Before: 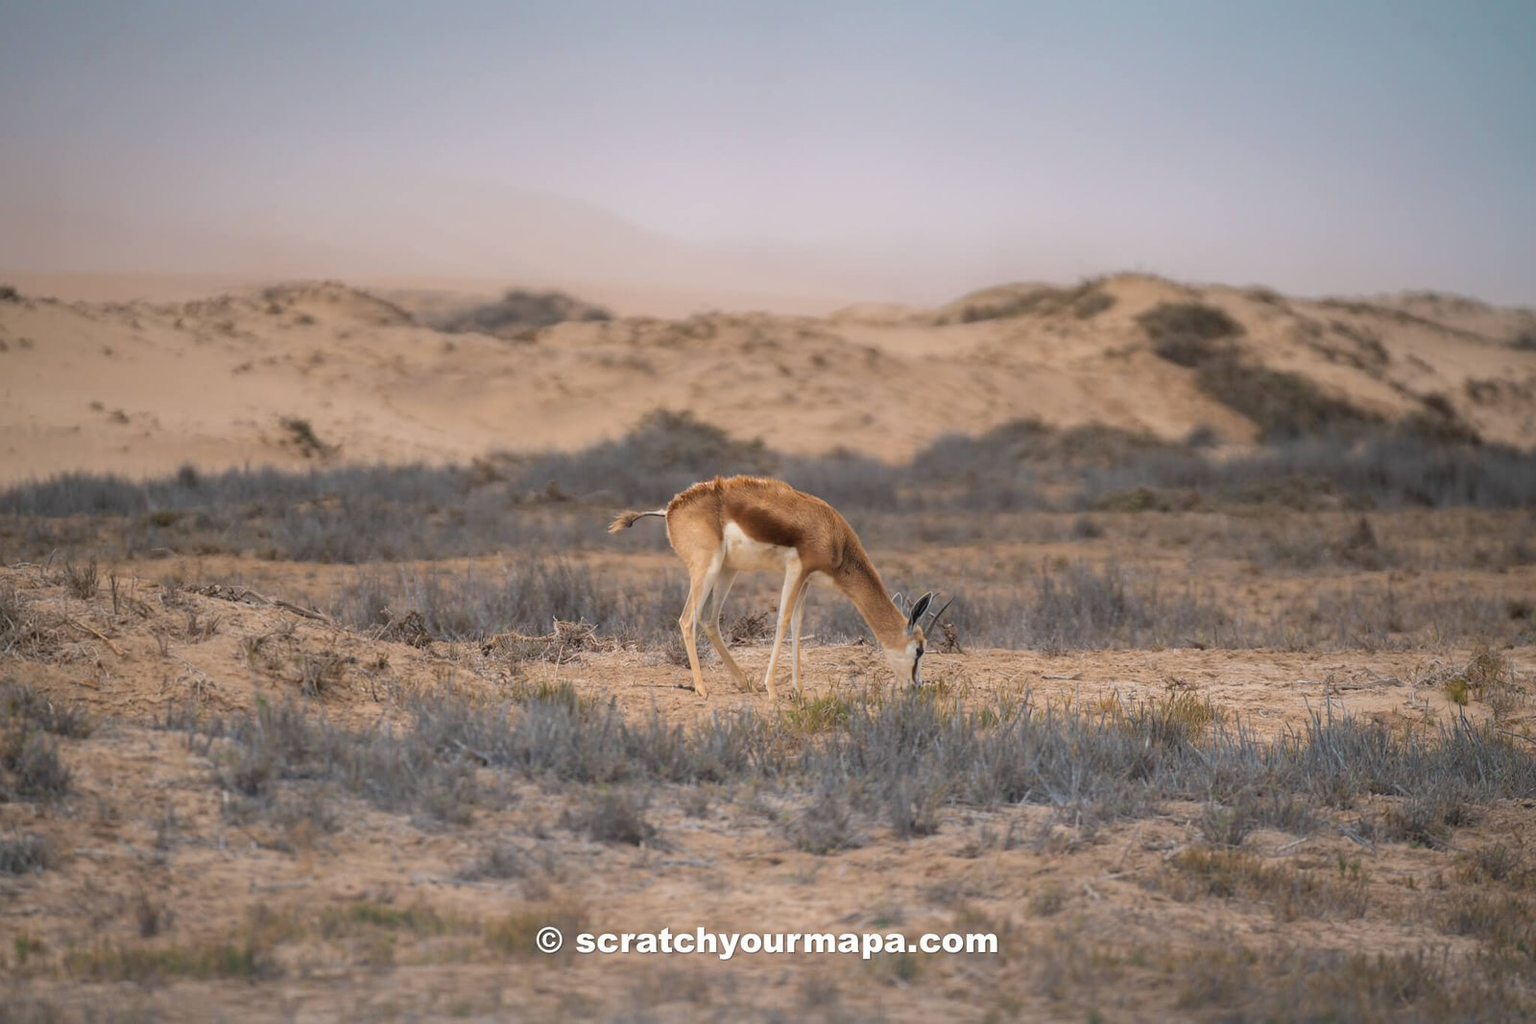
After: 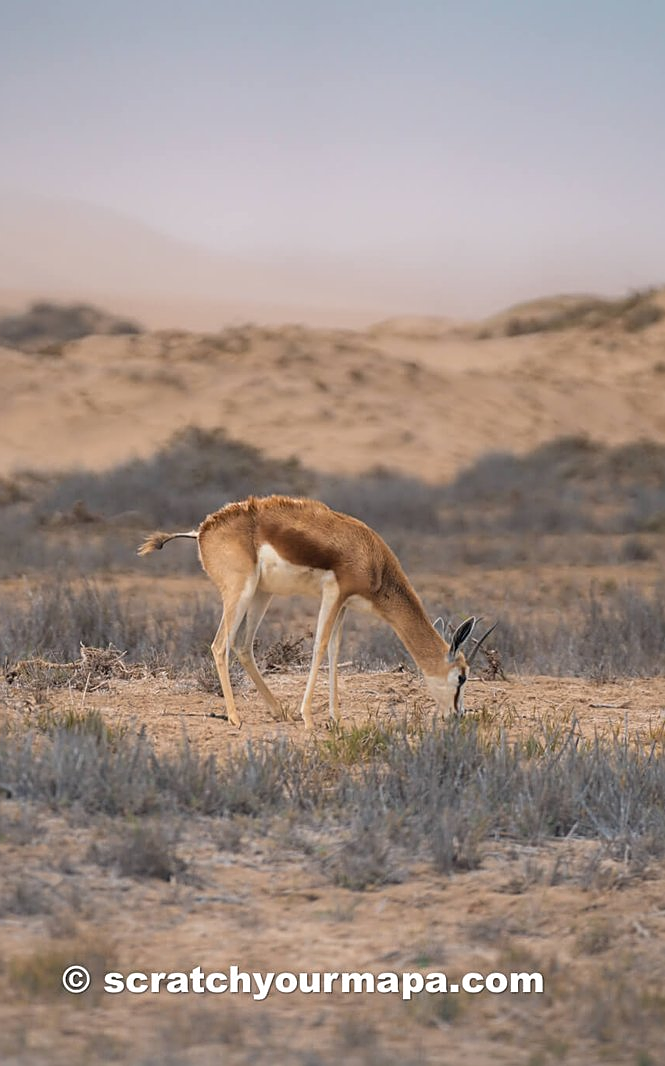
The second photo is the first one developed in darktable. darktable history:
crop: left 31.042%, right 27.374%
sharpen: on, module defaults
